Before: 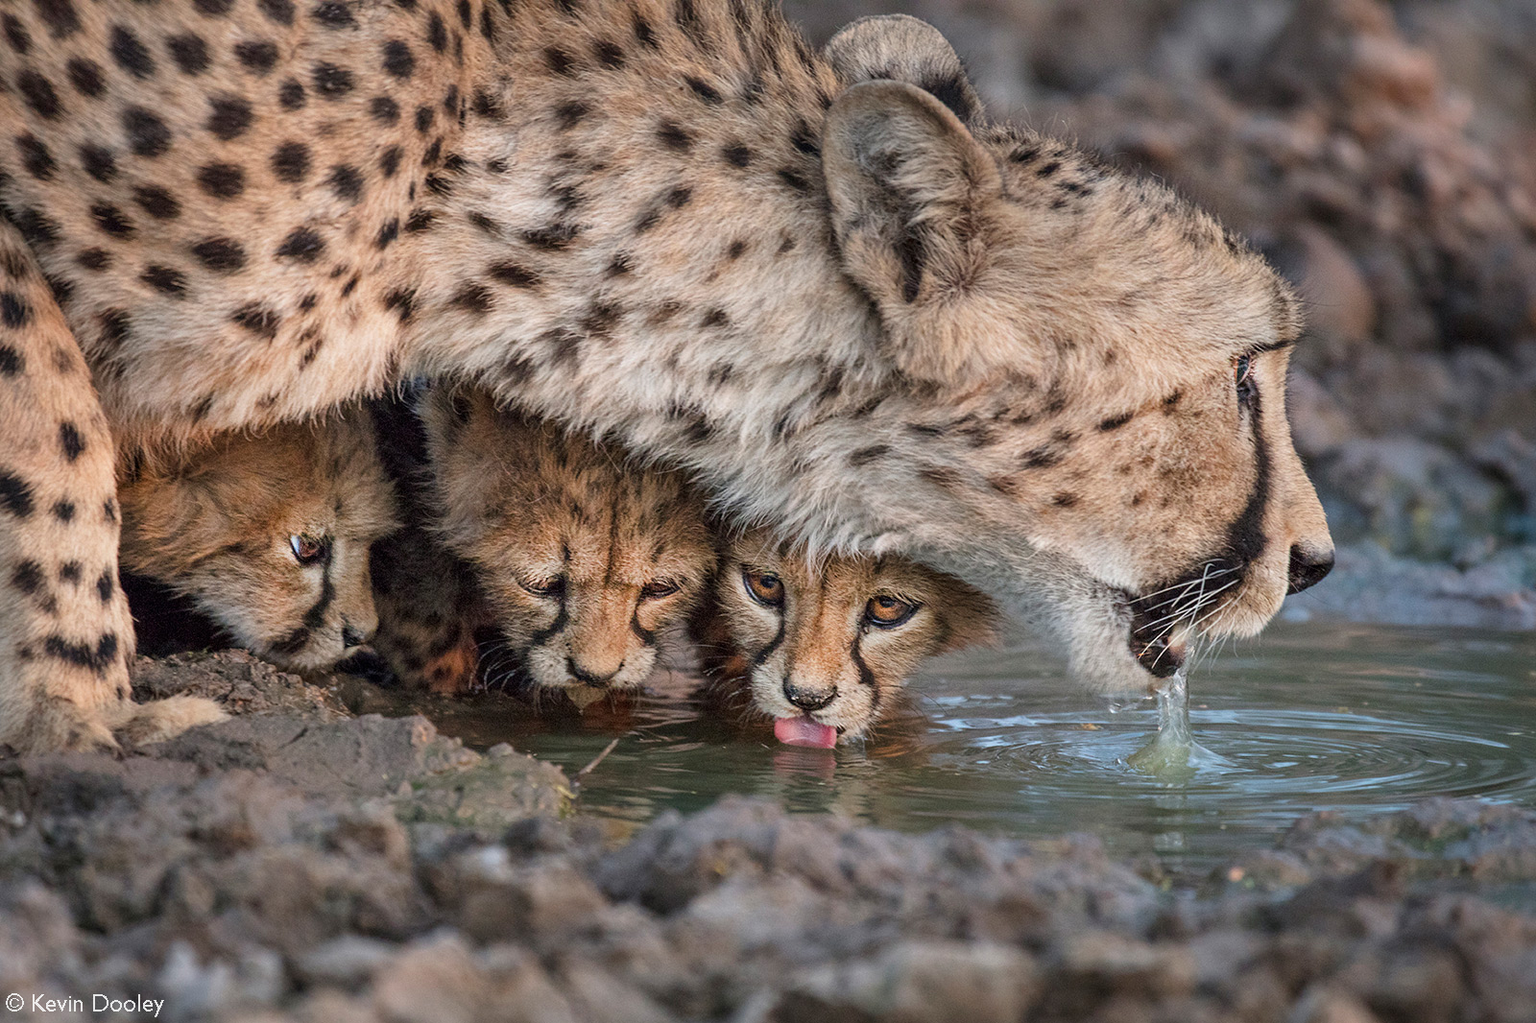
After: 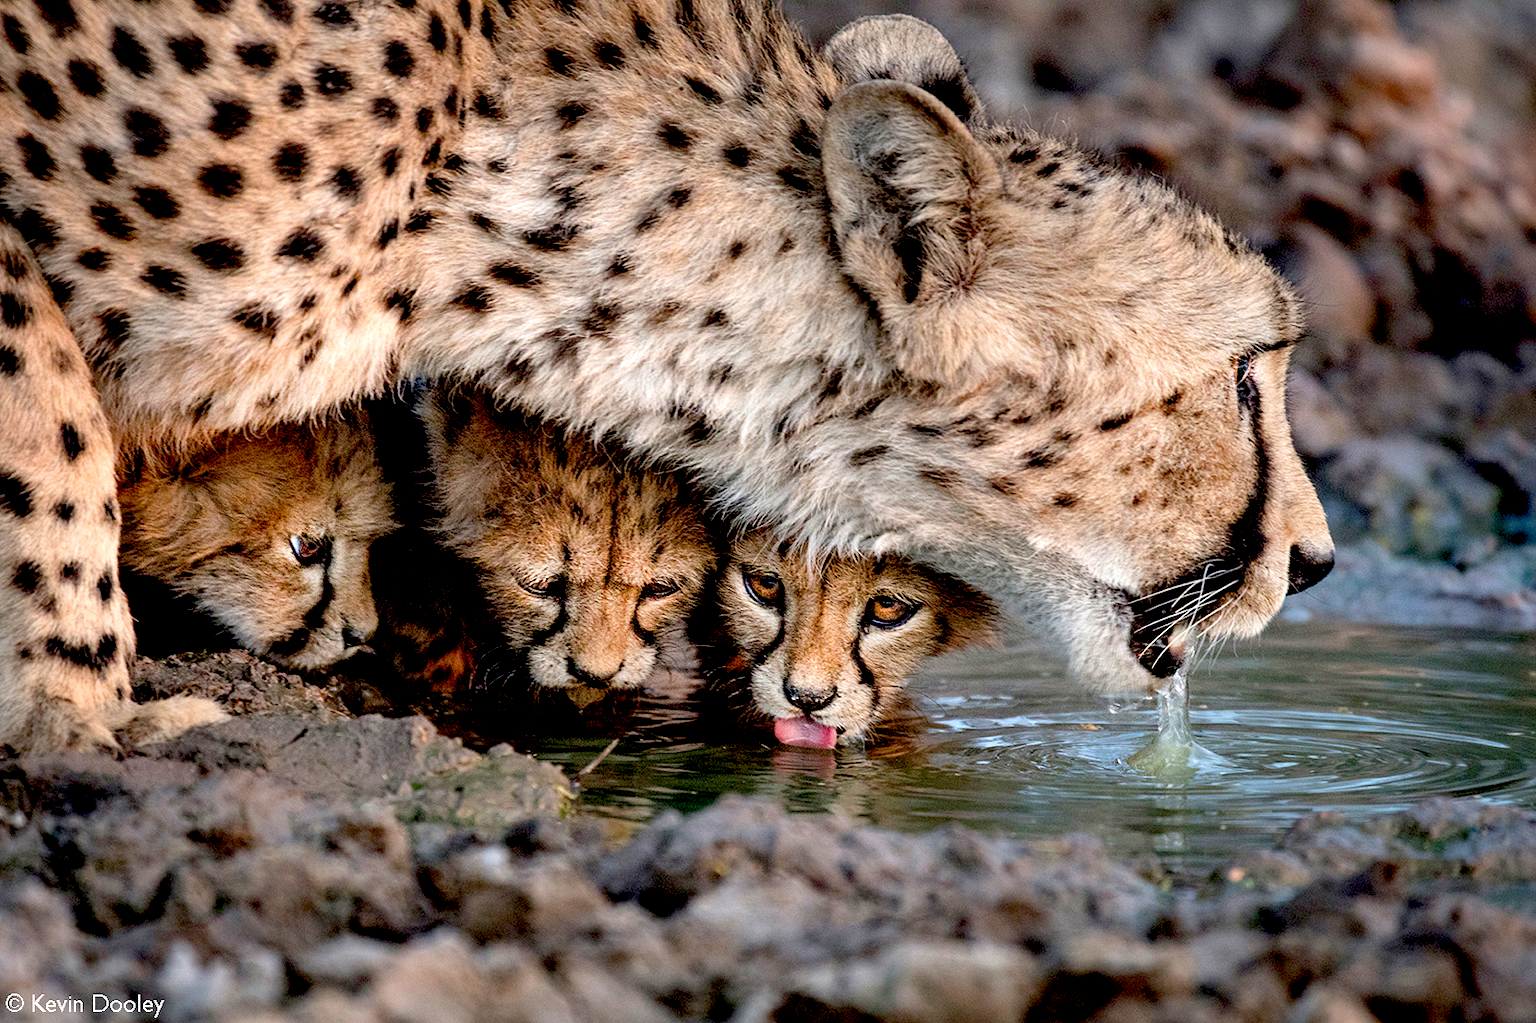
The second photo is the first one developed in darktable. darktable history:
exposure: black level correction 0.039, exposure 0.499 EV, compensate highlight preservation false
